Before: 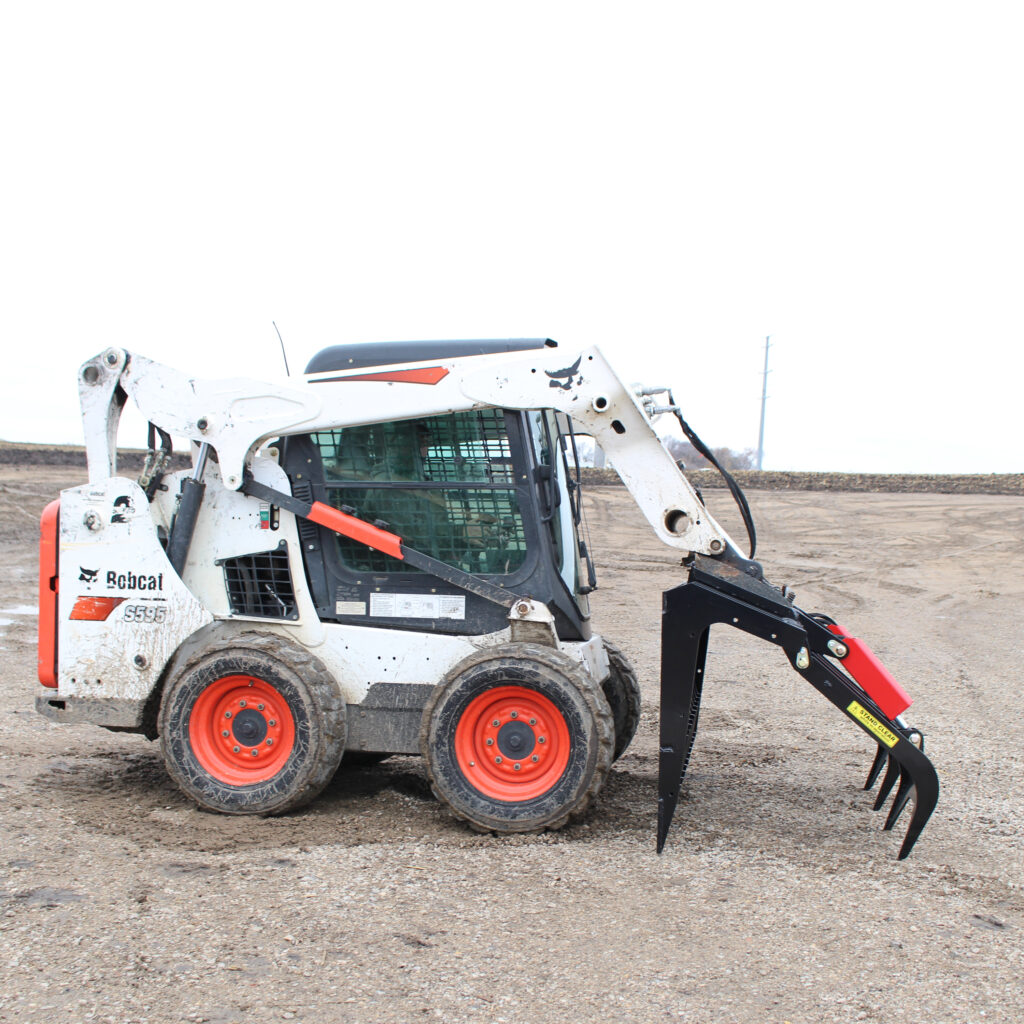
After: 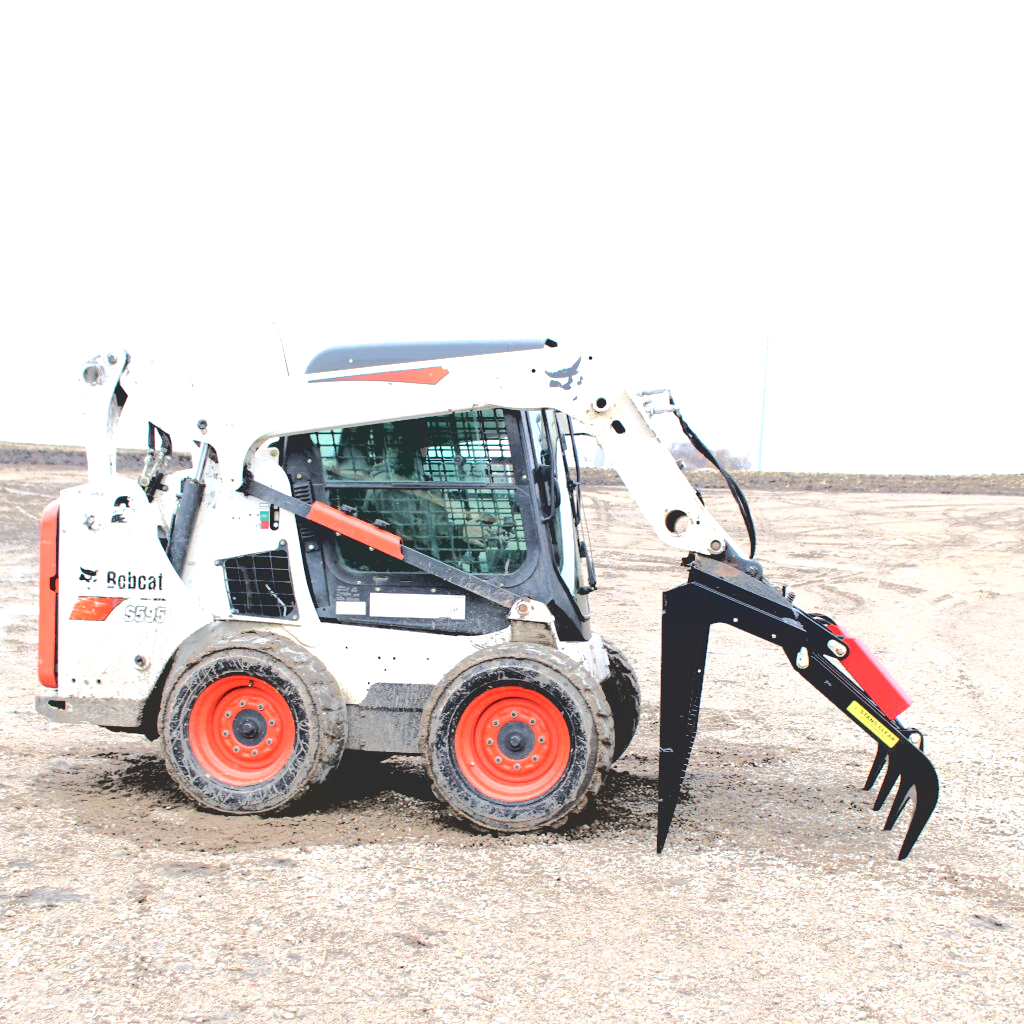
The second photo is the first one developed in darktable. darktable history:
base curve: curves: ch0 [(0.065, 0.026) (0.236, 0.358) (0.53, 0.546) (0.777, 0.841) (0.924, 0.992)], preserve colors average RGB
exposure: black level correction 0, exposure 0.7 EV, compensate exposure bias true, compensate highlight preservation false
